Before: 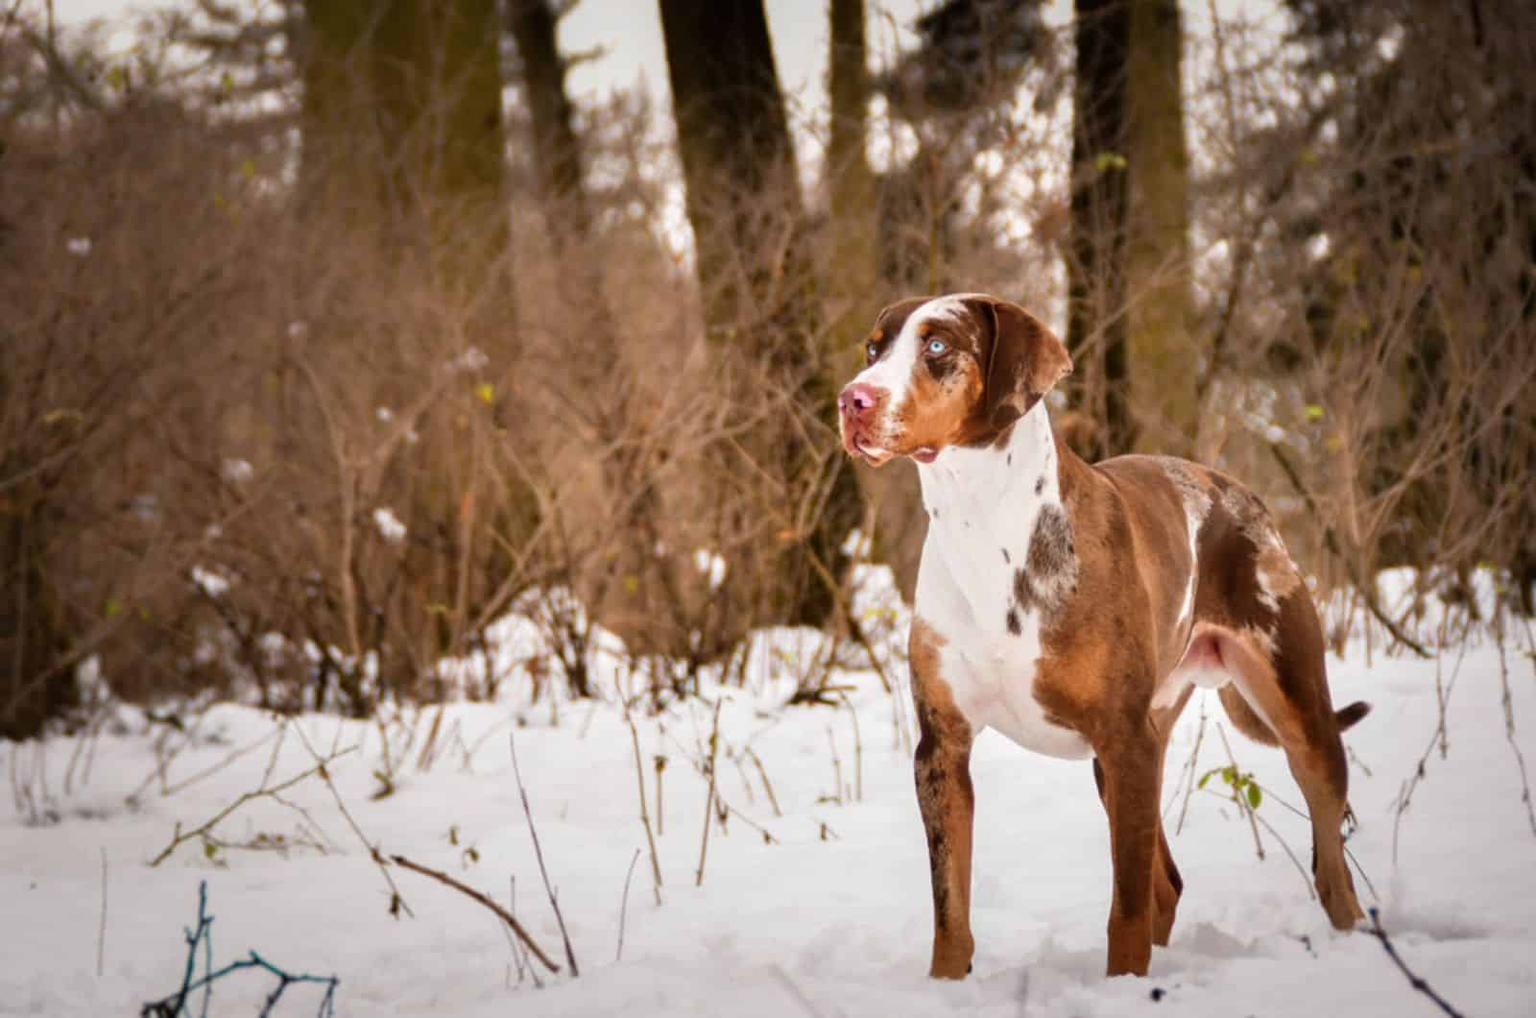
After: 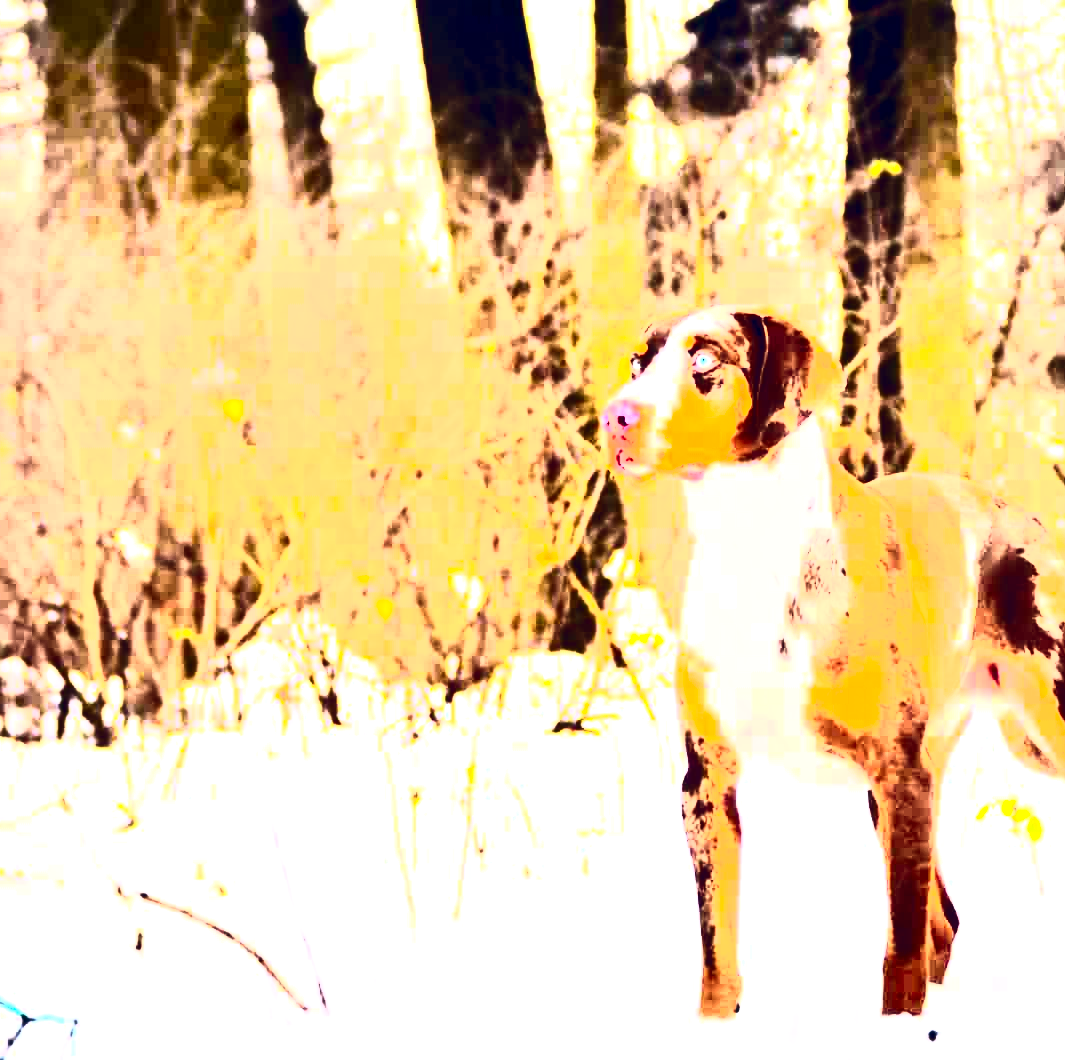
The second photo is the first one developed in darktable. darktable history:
color balance rgb: global offset › chroma 0.135%, global offset › hue 254.24°, perceptual saturation grading › global saturation 30.407%, perceptual brilliance grading › global brilliance 34.69%, perceptual brilliance grading › highlights 50.694%, perceptual brilliance grading › mid-tones 59.755%, perceptual brilliance grading › shadows 34.87%, global vibrance 20%
contrast brightness saturation: contrast 0.944, brightness 0.204
crop: left 17.036%, right 16.352%
local contrast: mode bilateral grid, contrast 20, coarseness 49, detail 162%, midtone range 0.2
